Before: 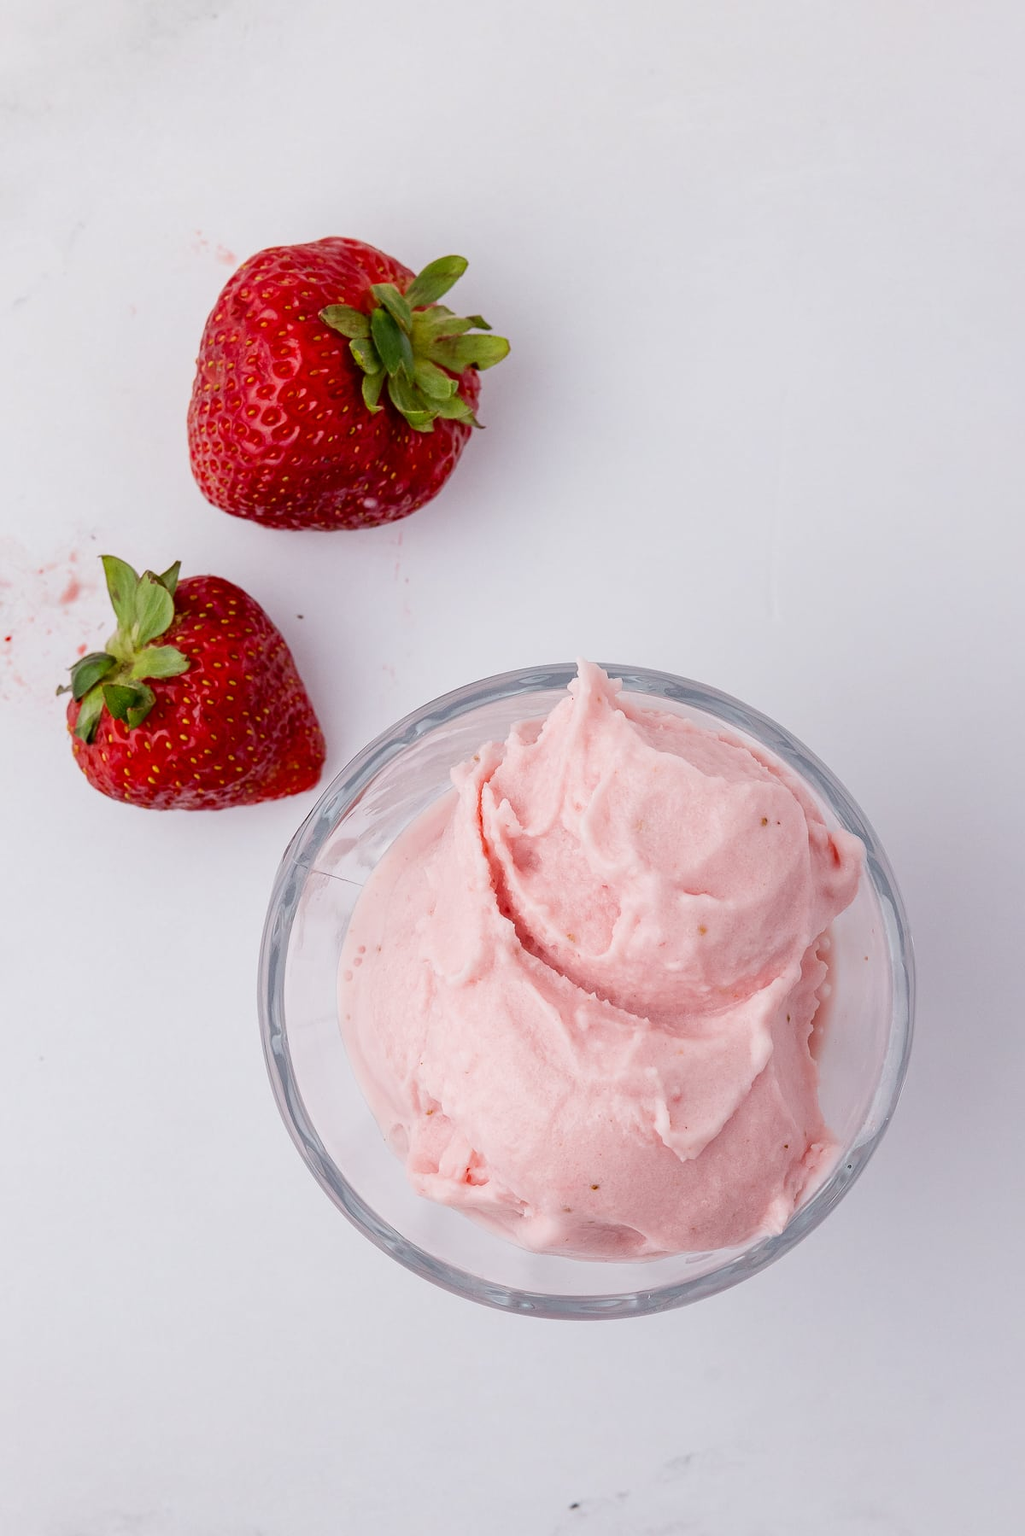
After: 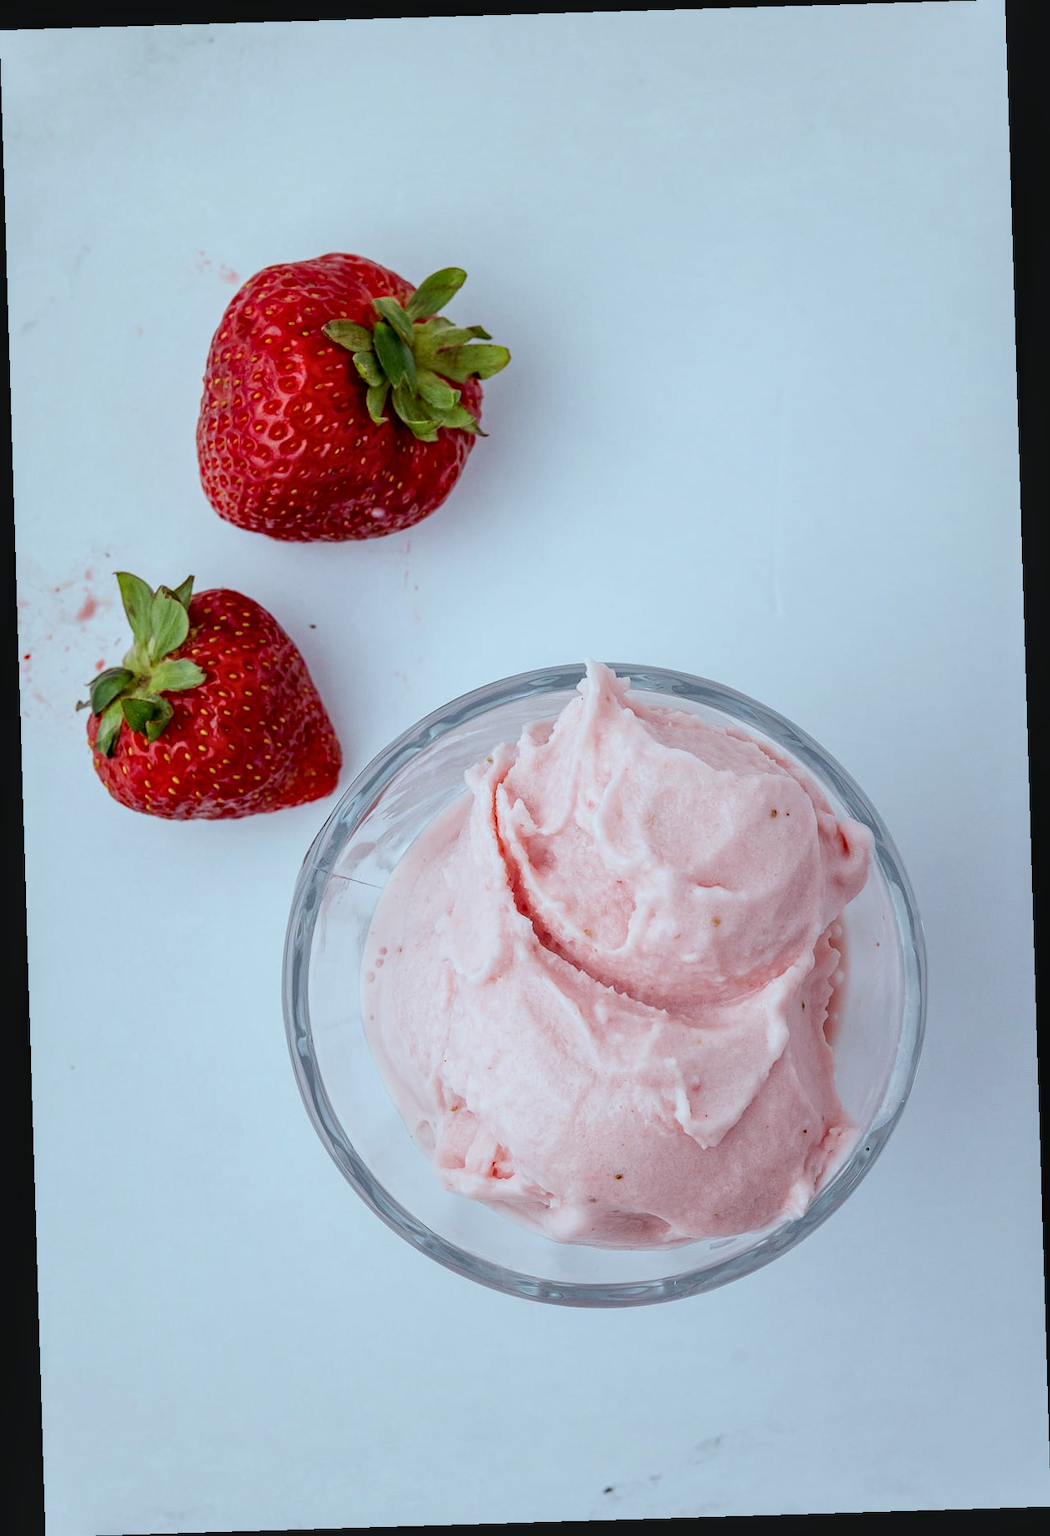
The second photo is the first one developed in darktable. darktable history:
color correction: highlights a* -10.04, highlights b* -10.37
rotate and perspective: rotation -1.75°, automatic cropping off
local contrast: on, module defaults
